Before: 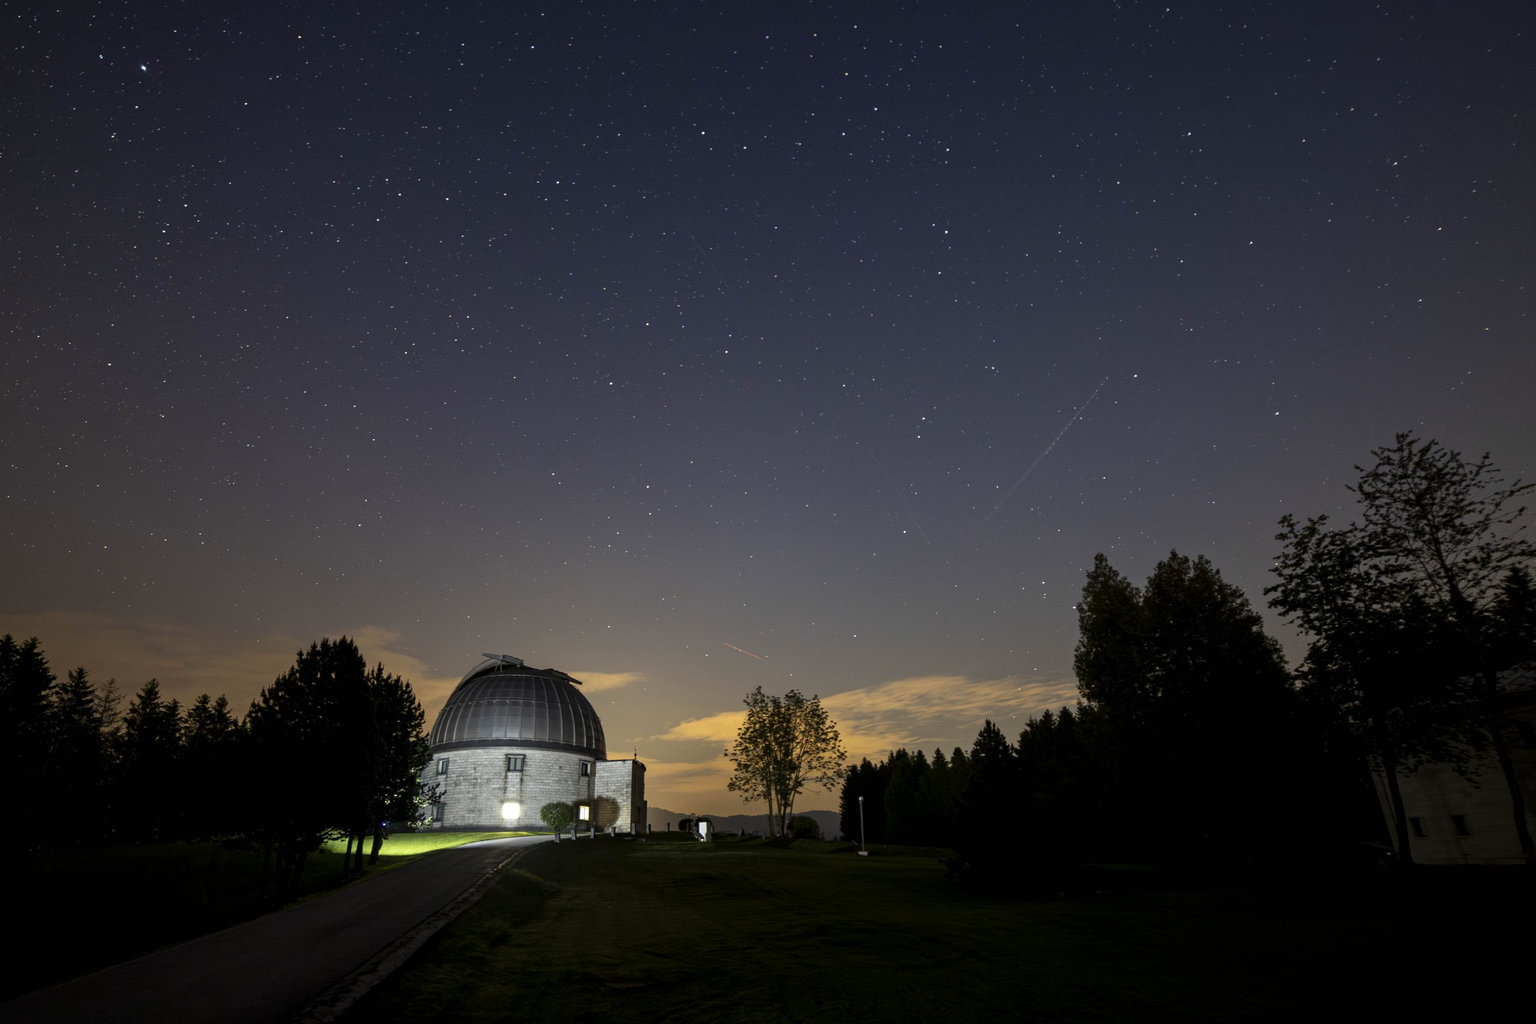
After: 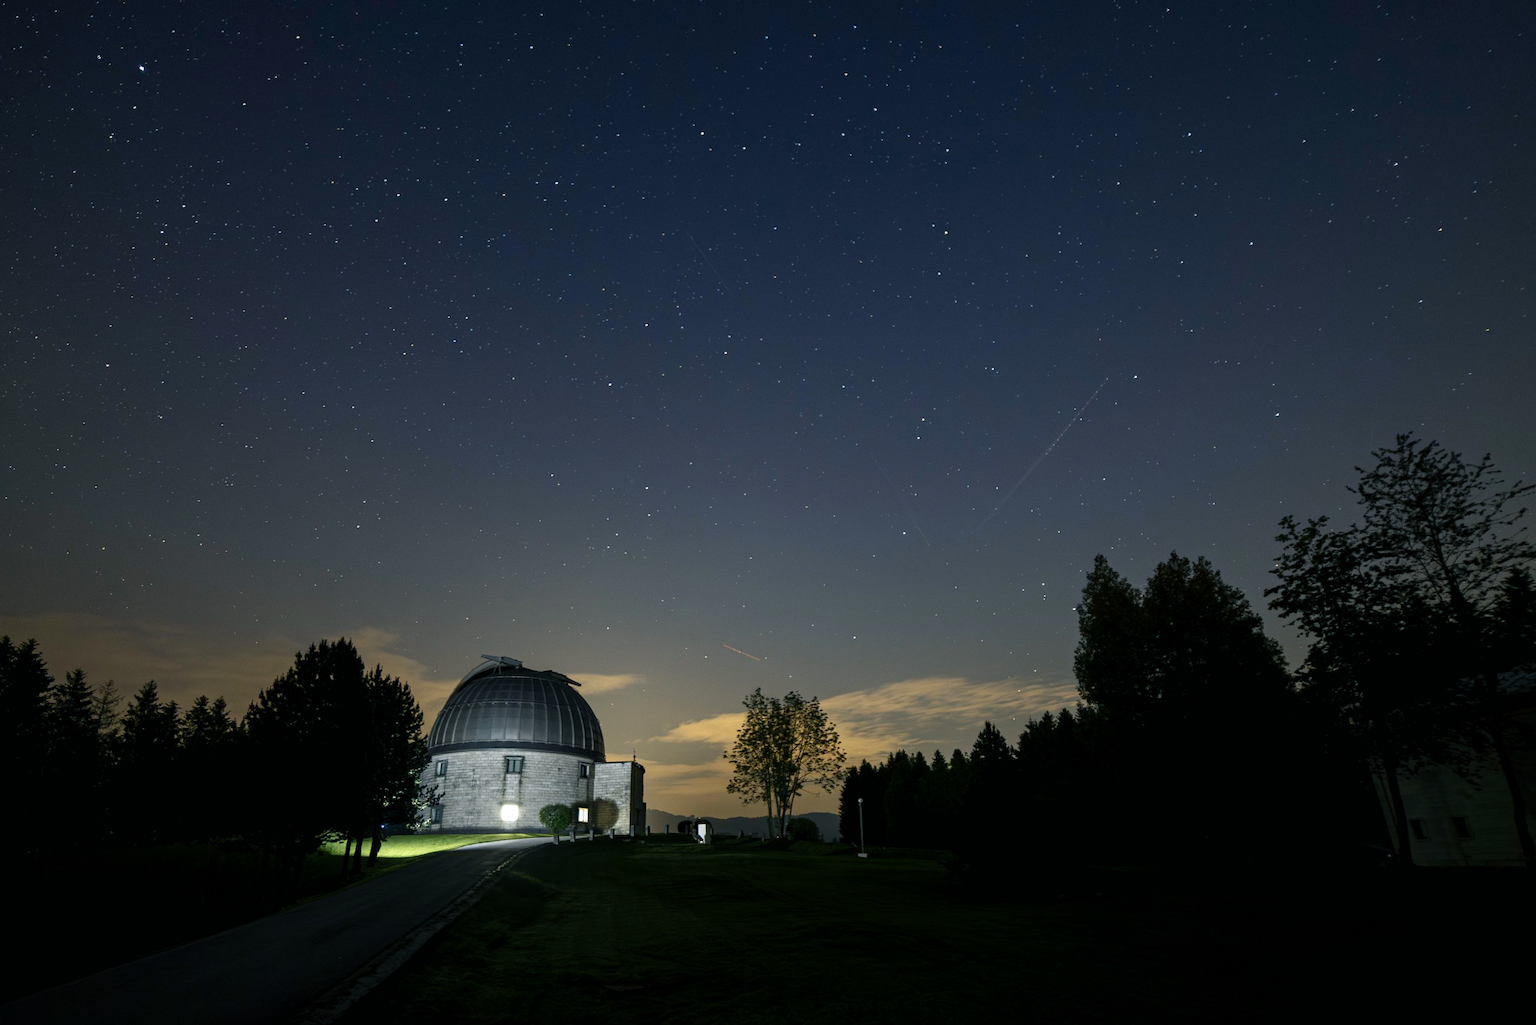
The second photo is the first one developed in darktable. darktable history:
color balance rgb: power › luminance -7.949%, power › chroma 1.124%, power › hue 216.46°, perceptual saturation grading › global saturation 0.716%, perceptual saturation grading › highlights -15.312%, perceptual saturation grading › shadows 24.381%
crop and rotate: left 0.177%, bottom 0.009%
